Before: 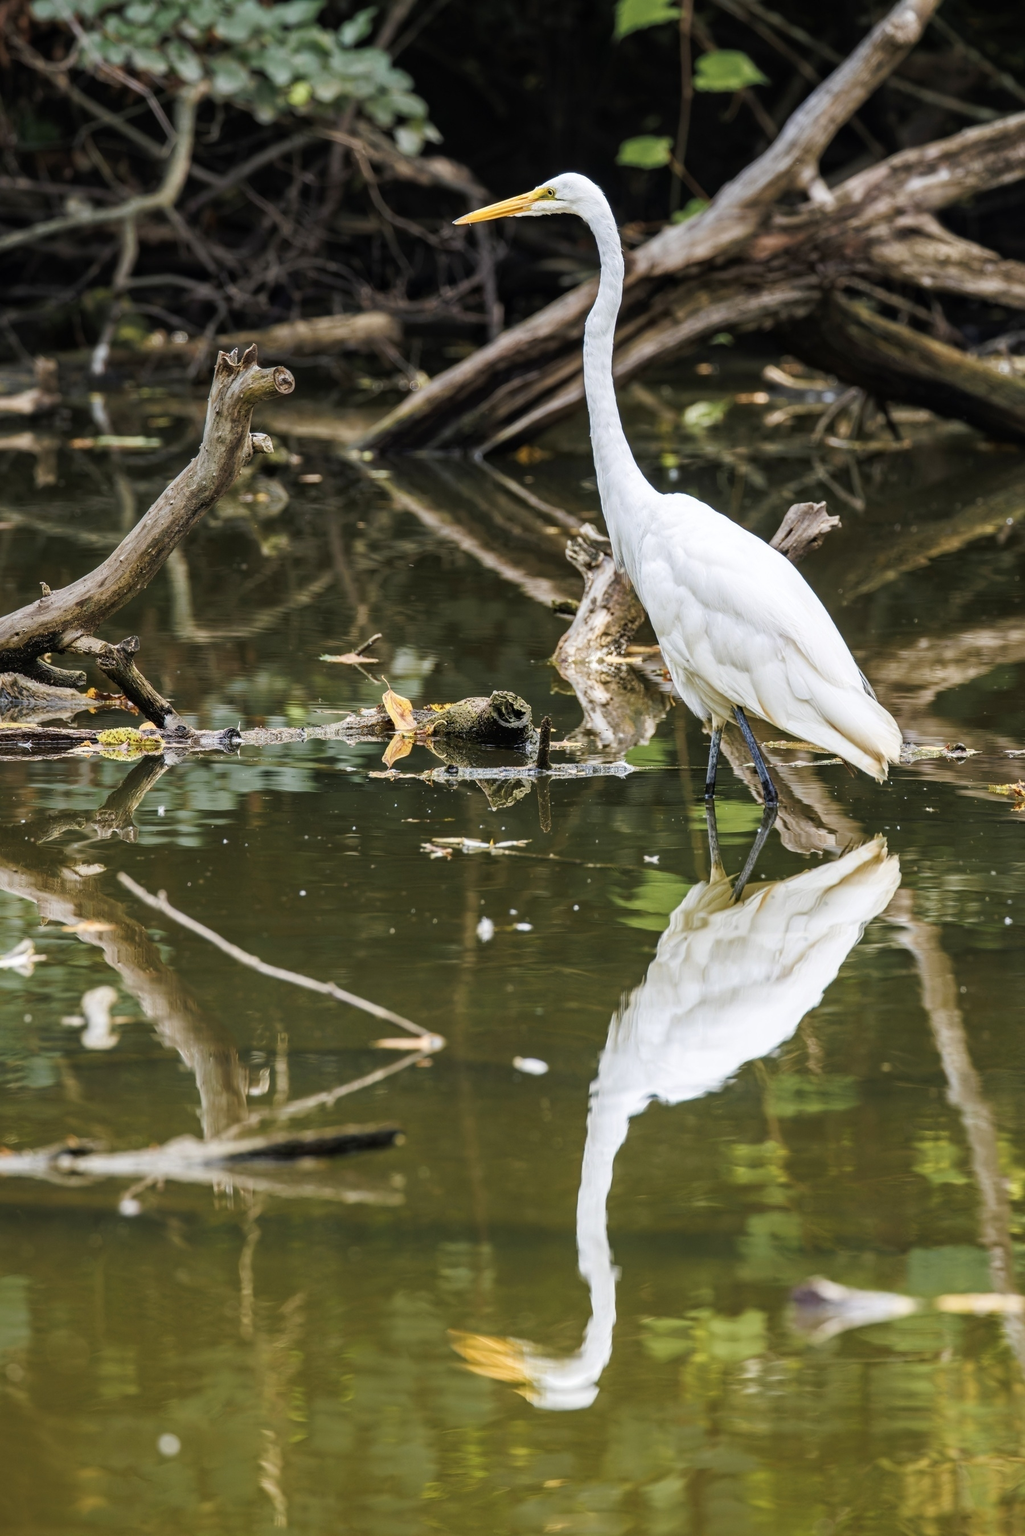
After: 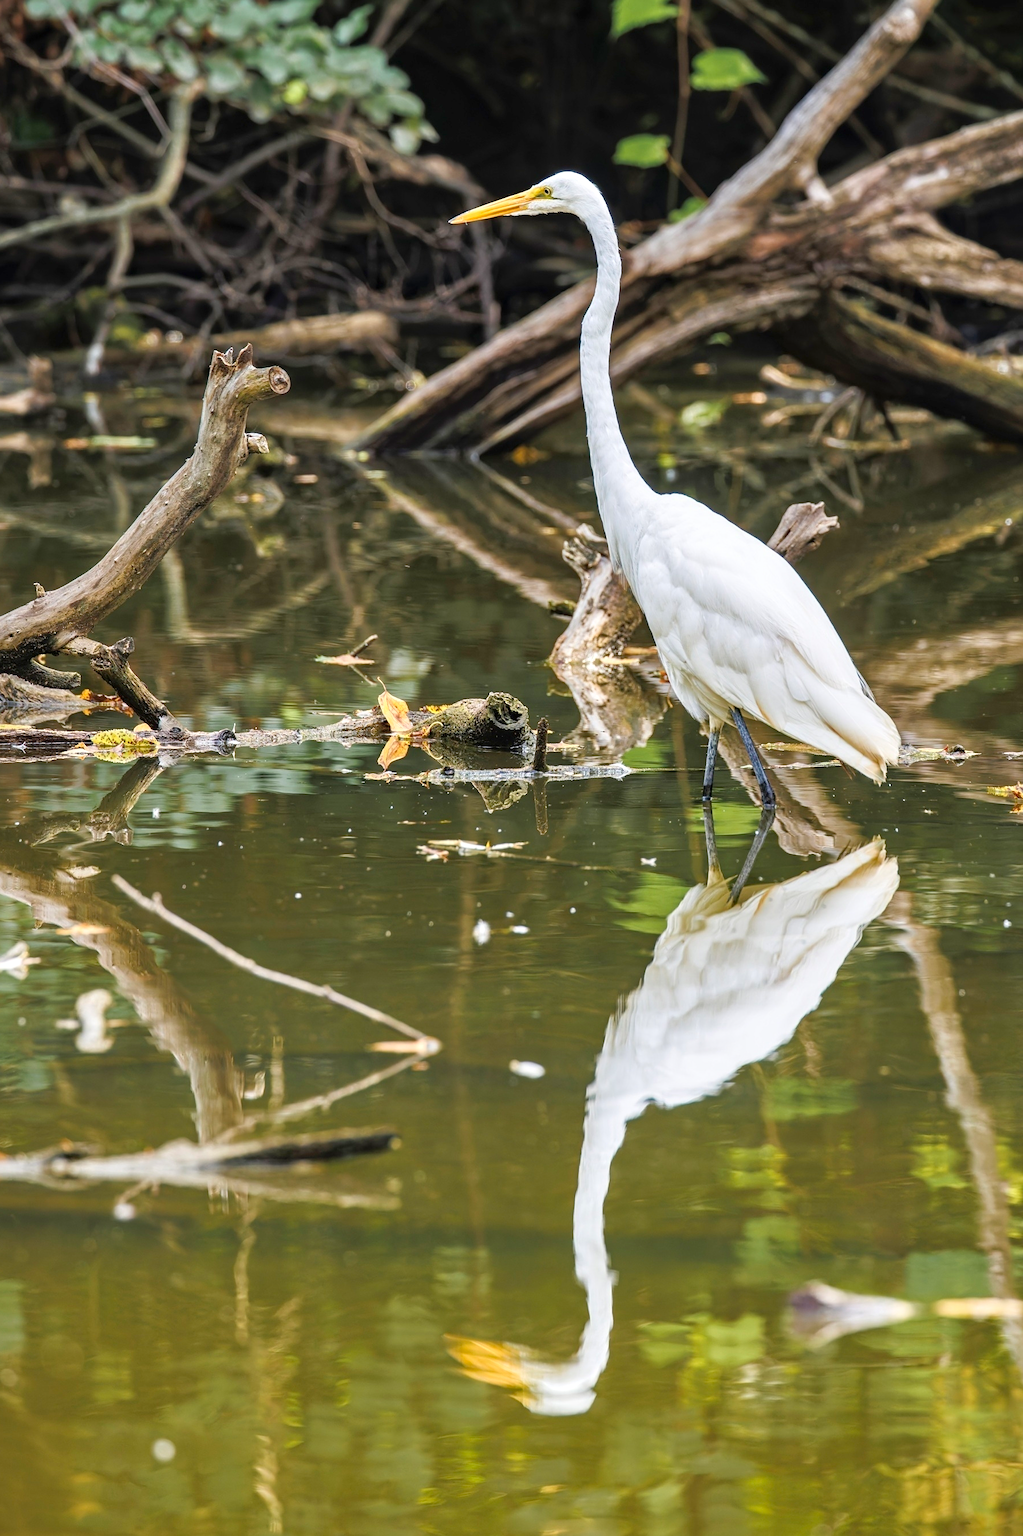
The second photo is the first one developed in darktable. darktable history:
tone equalizer: -8 EV 1 EV, -7 EV 1 EV, -6 EV 1 EV, -5 EV 1 EV, -4 EV 1 EV, -3 EV 0.75 EV, -2 EV 0.5 EV, -1 EV 0.25 EV
sharpen: amount 0.2
crop and rotate: left 0.614%, top 0.179%, bottom 0.309%
